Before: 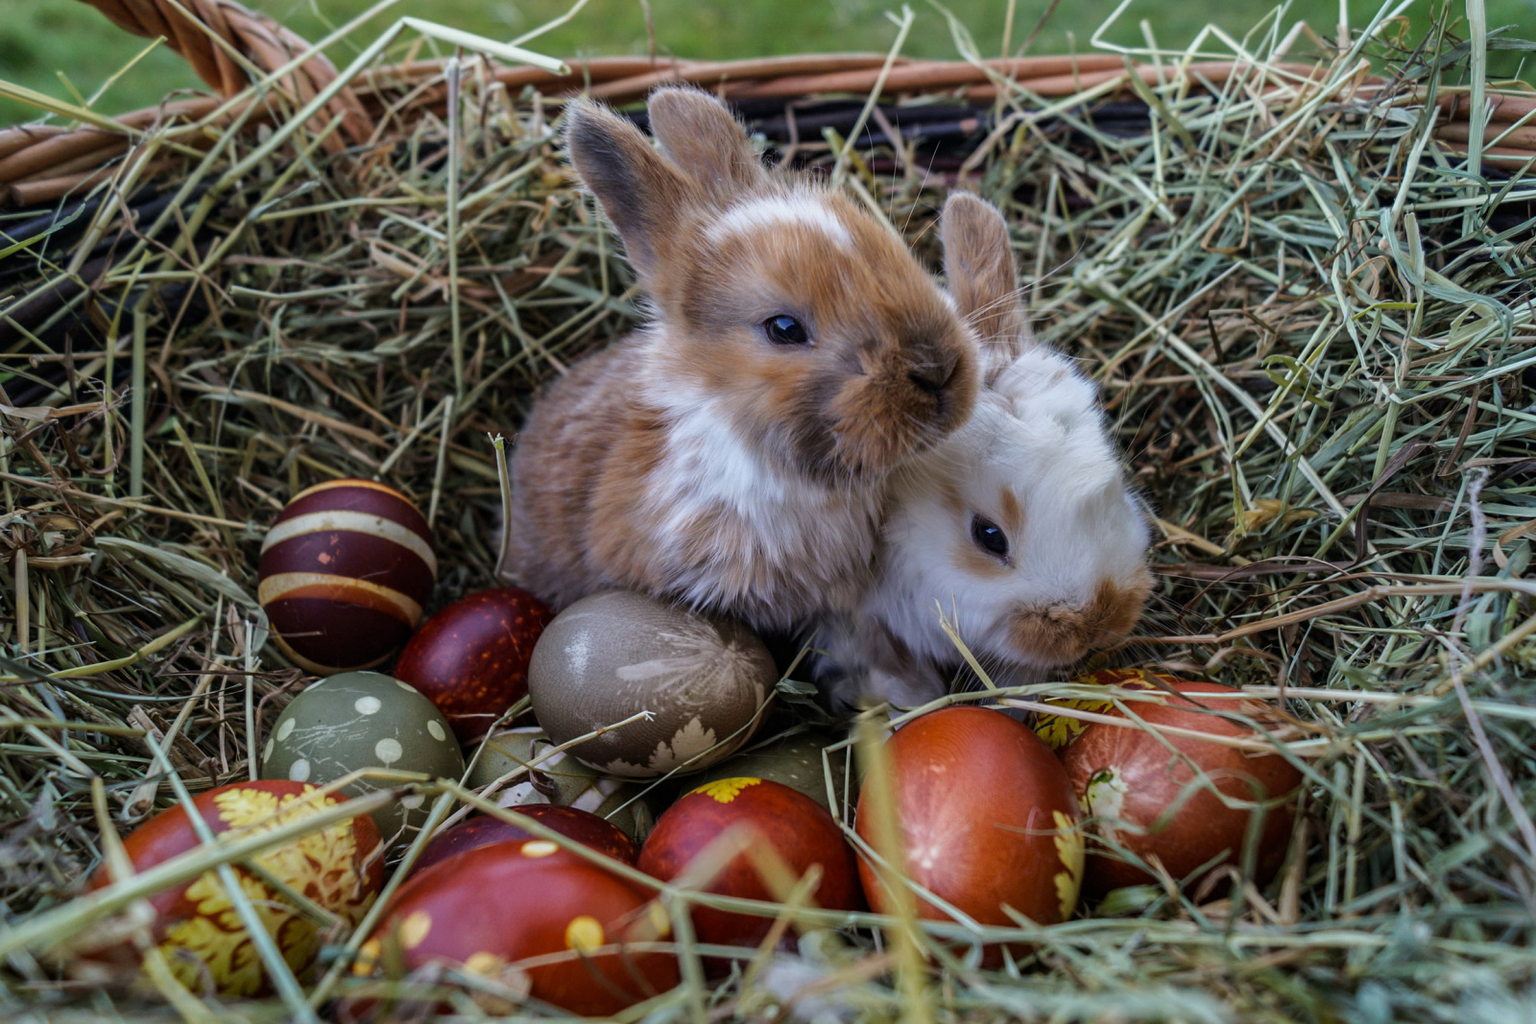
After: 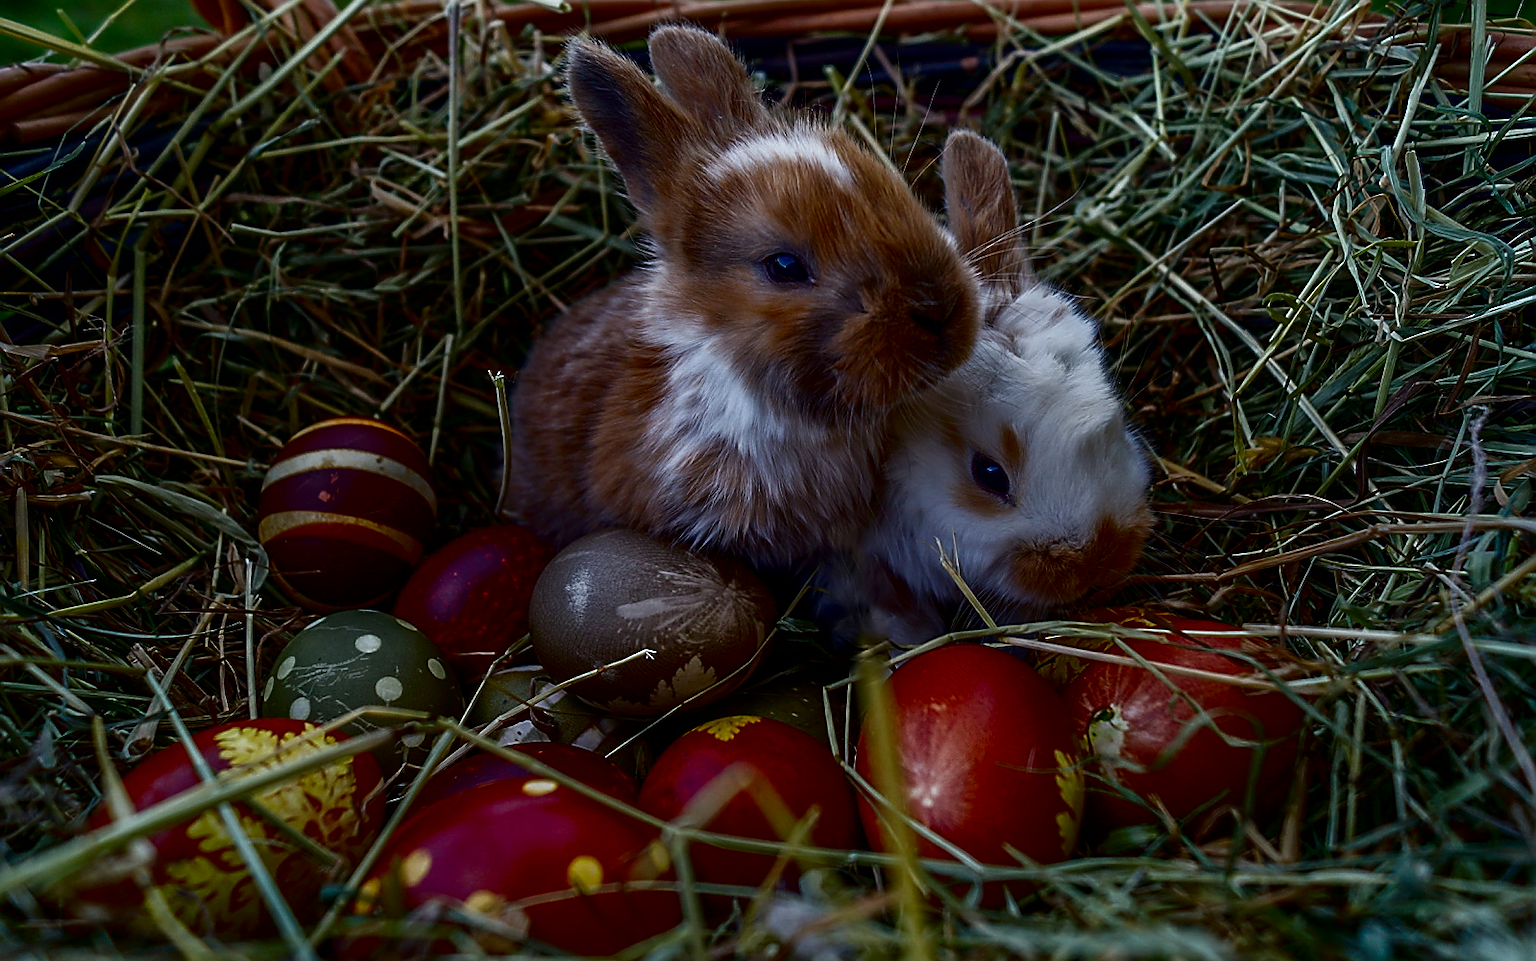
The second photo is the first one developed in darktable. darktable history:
sharpen: radius 1.397, amount 1.234, threshold 0.841
exposure: compensate highlight preservation false
crop and rotate: top 6.152%
contrast brightness saturation: contrast 0.086, brightness -0.609, saturation 0.165
